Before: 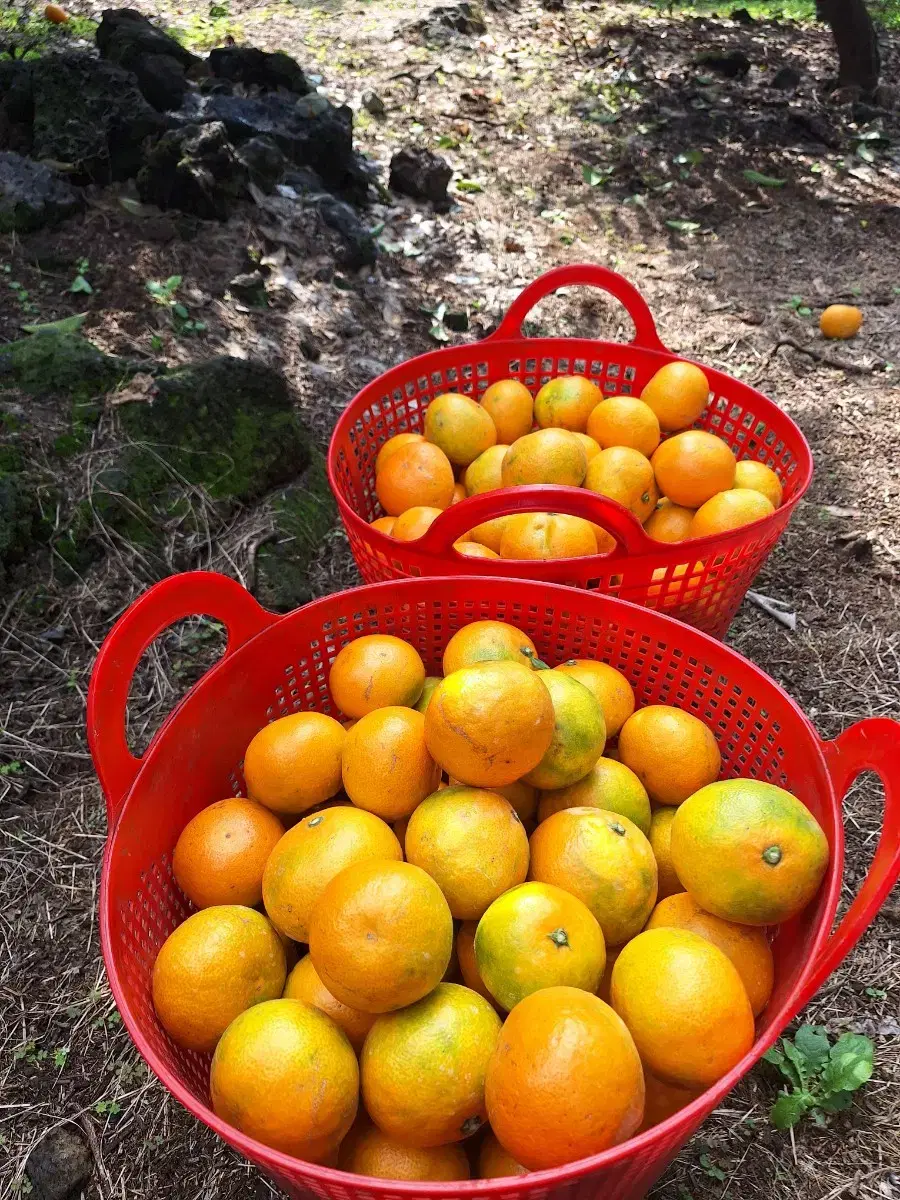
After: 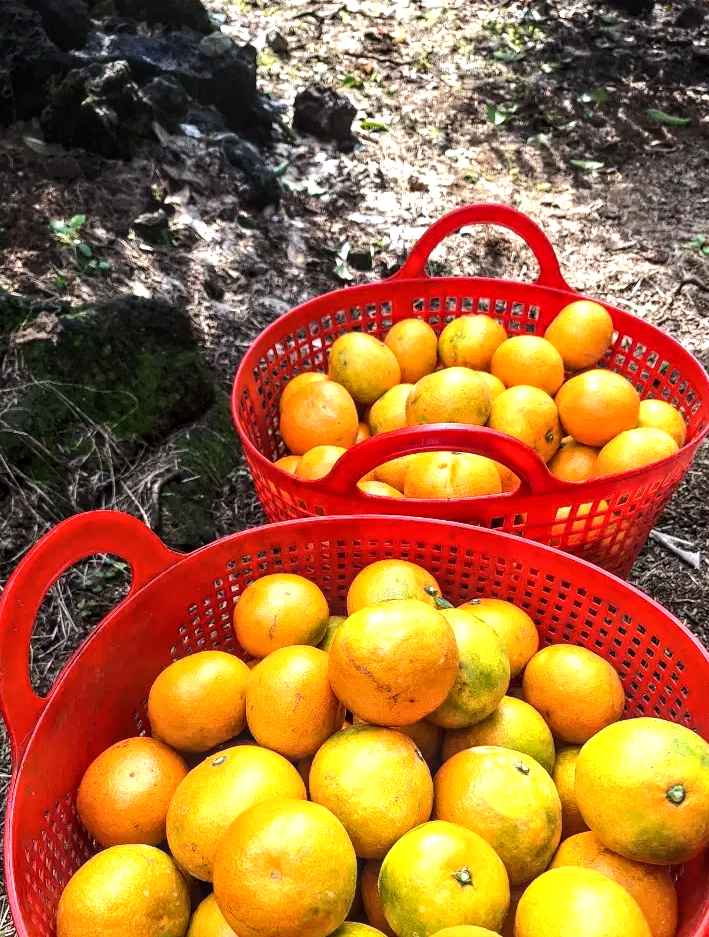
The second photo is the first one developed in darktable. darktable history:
tone equalizer: -8 EV -0.75 EV, -7 EV -0.7 EV, -6 EV -0.6 EV, -5 EV -0.4 EV, -3 EV 0.4 EV, -2 EV 0.6 EV, -1 EV 0.7 EV, +0 EV 0.75 EV, edges refinement/feathering 500, mask exposure compensation -1.57 EV, preserve details no
crop and rotate: left 10.77%, top 5.1%, right 10.41%, bottom 16.76%
local contrast: on, module defaults
